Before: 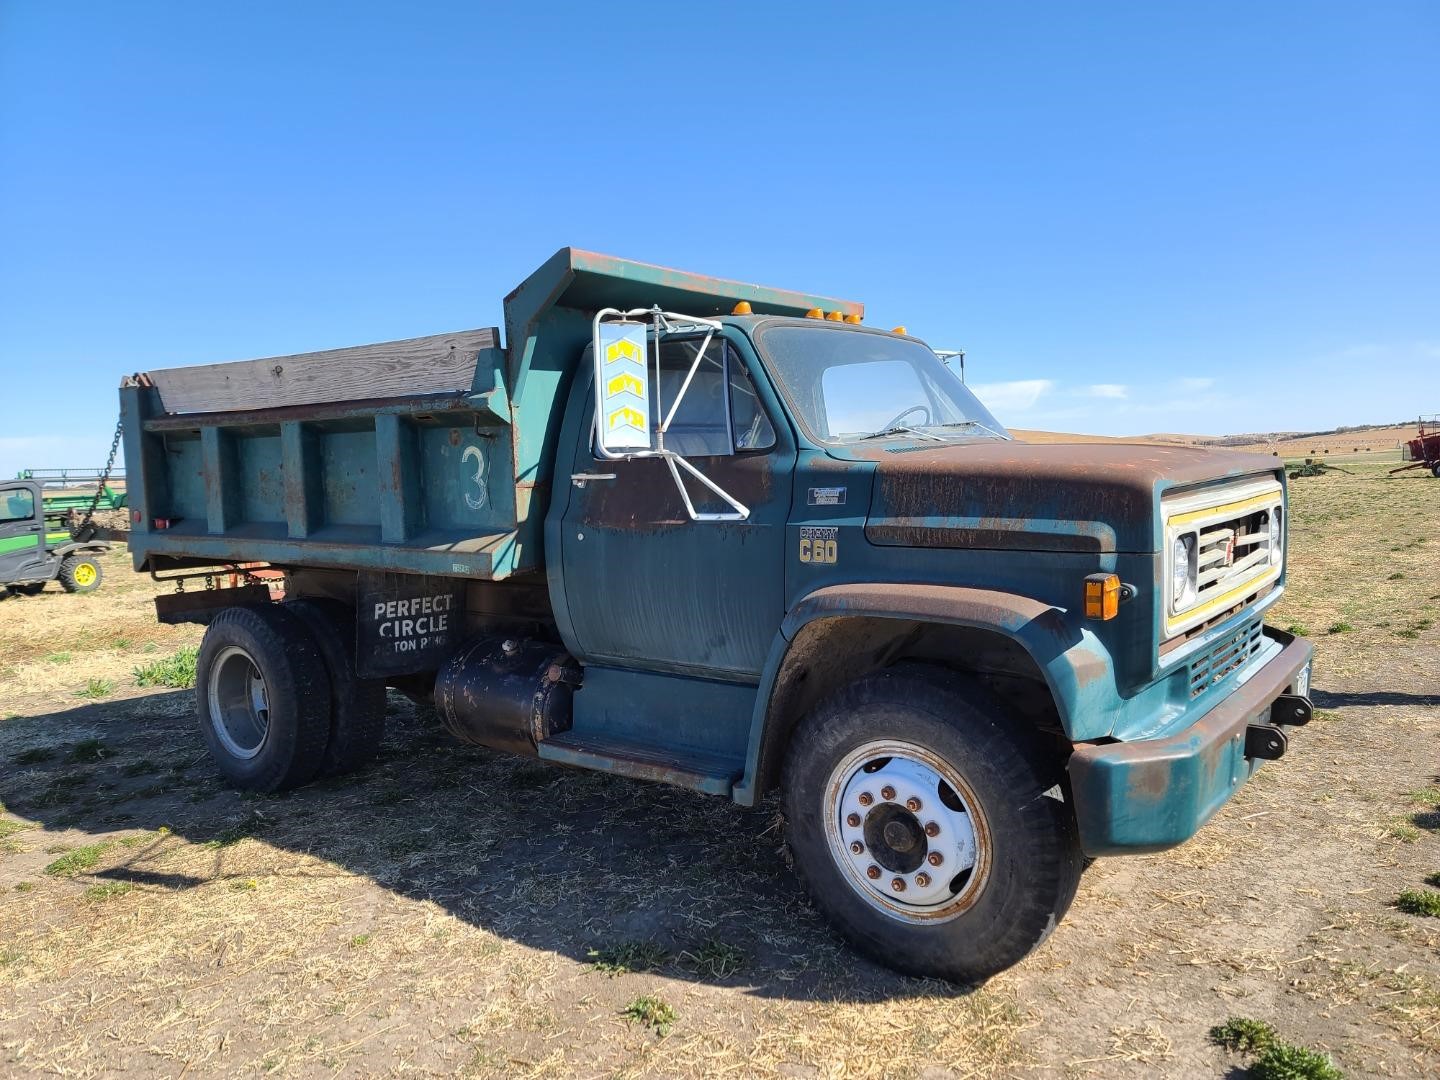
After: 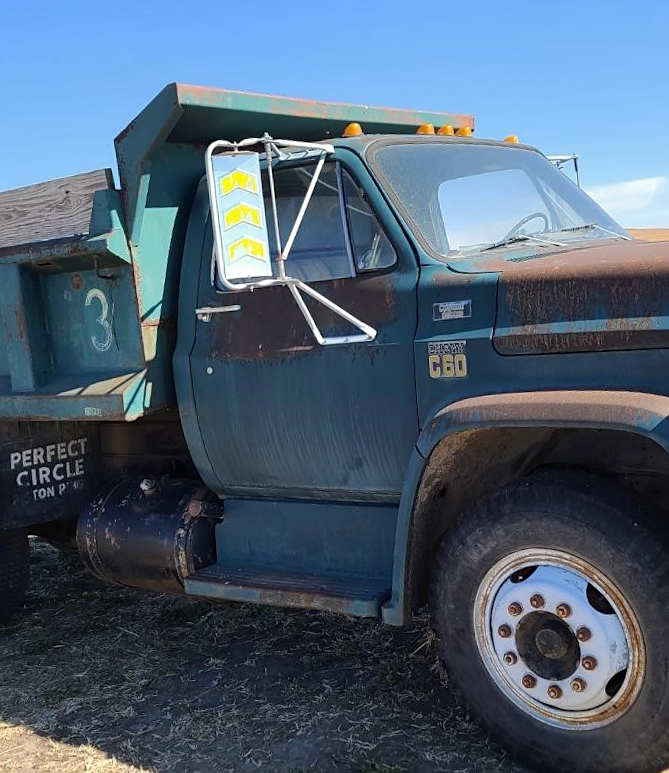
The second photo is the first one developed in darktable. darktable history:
sharpen: amount 0.2
color calibration: x 0.342, y 0.355, temperature 5146 K
crop and rotate: angle 0.02°, left 24.353%, top 13.219%, right 26.156%, bottom 8.224%
rotate and perspective: rotation -4.57°, crop left 0.054, crop right 0.944, crop top 0.087, crop bottom 0.914
